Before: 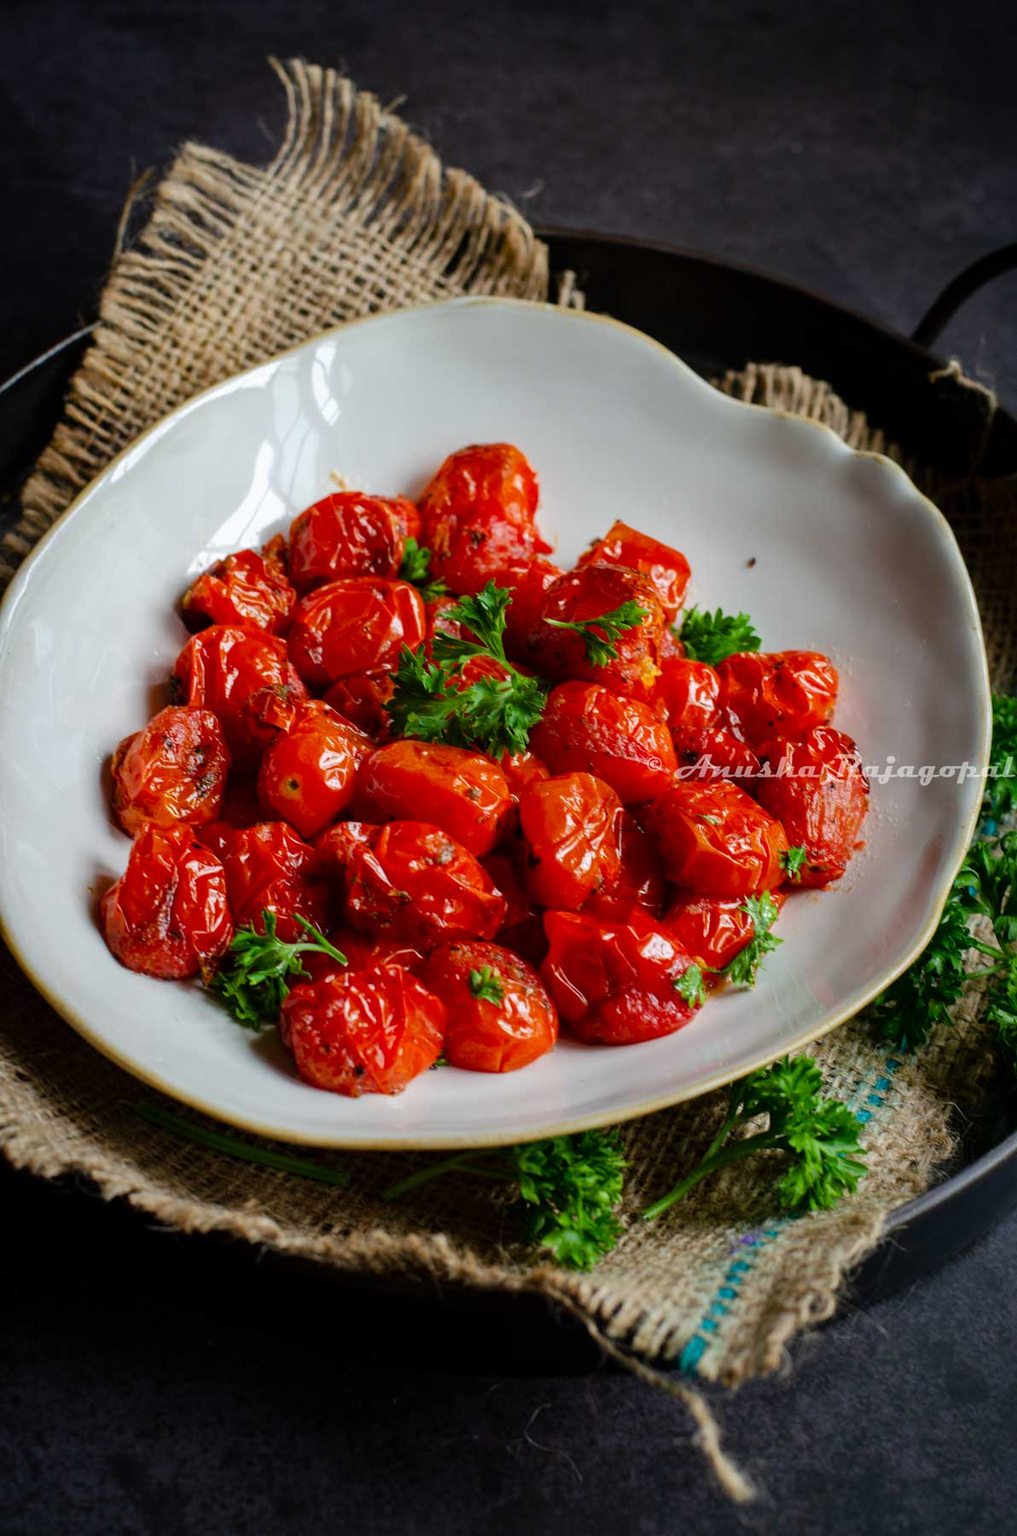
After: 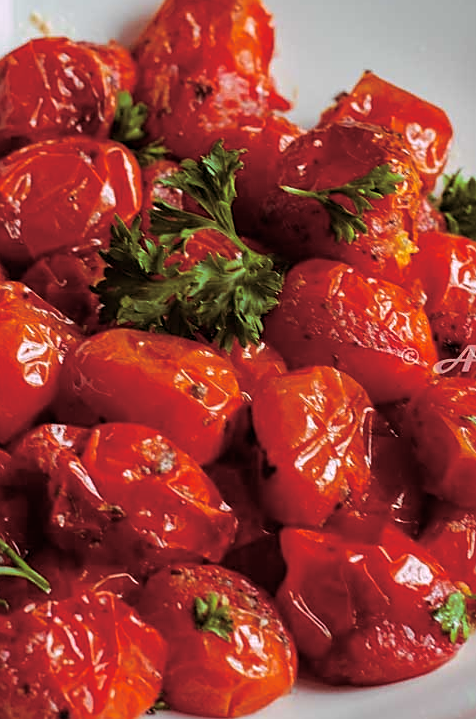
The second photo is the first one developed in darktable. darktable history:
split-toning: highlights › hue 298.8°, highlights › saturation 0.73, compress 41.76%
crop: left 30%, top 30%, right 30%, bottom 30%
sharpen: on, module defaults
